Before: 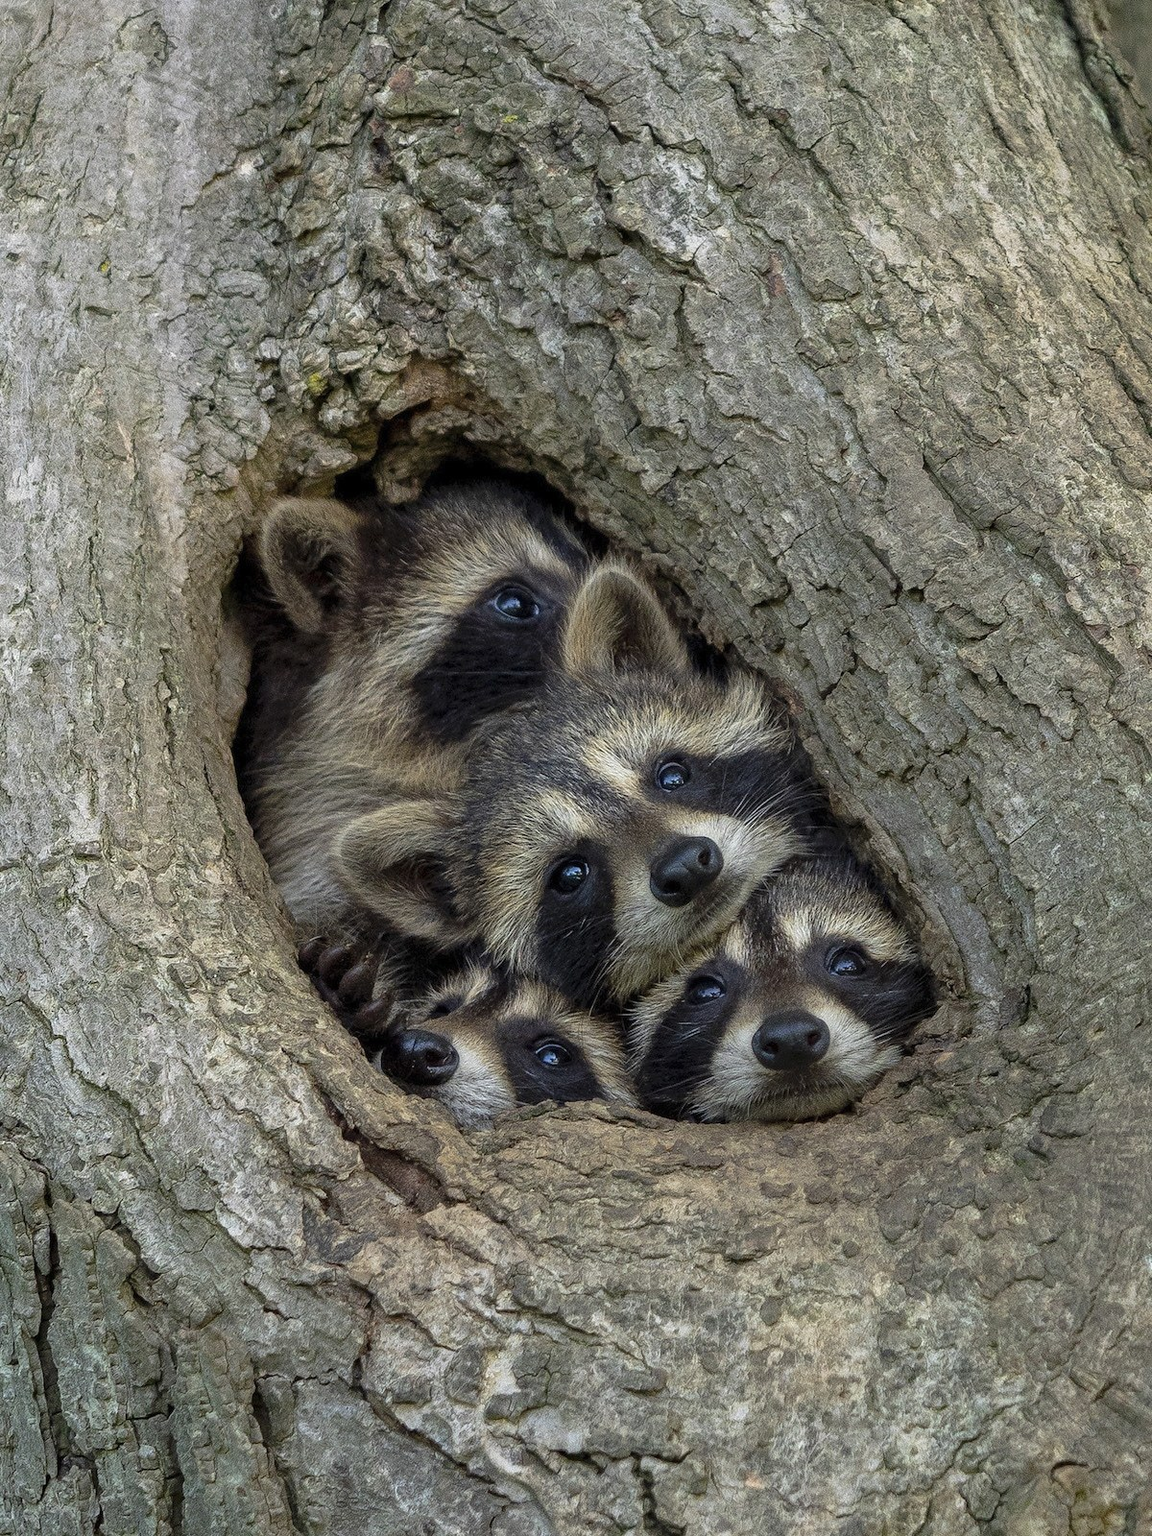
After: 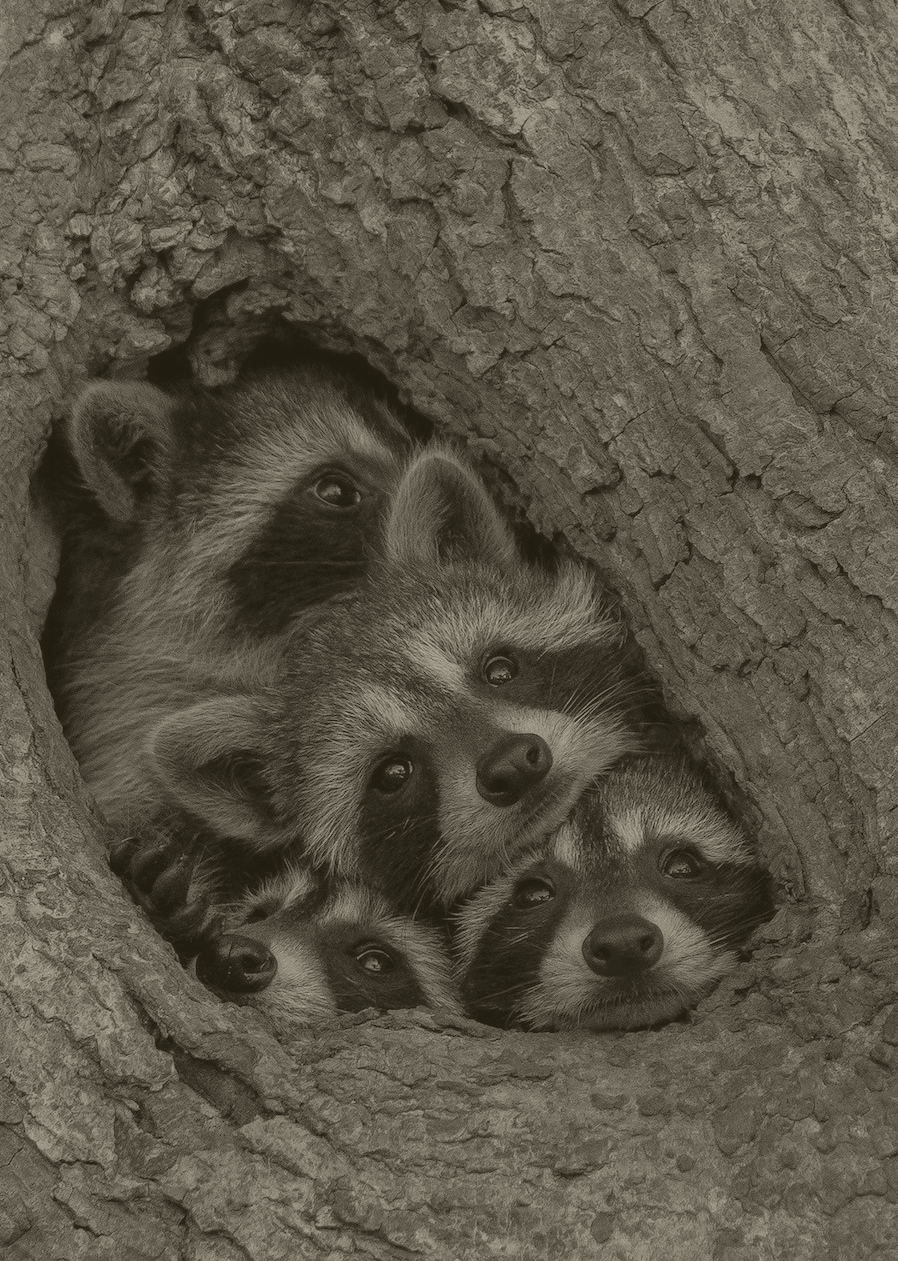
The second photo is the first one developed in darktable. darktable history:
crop: left 16.768%, top 8.653%, right 8.362%, bottom 12.485%
colorize: hue 41.44°, saturation 22%, source mix 60%, lightness 10.61%
